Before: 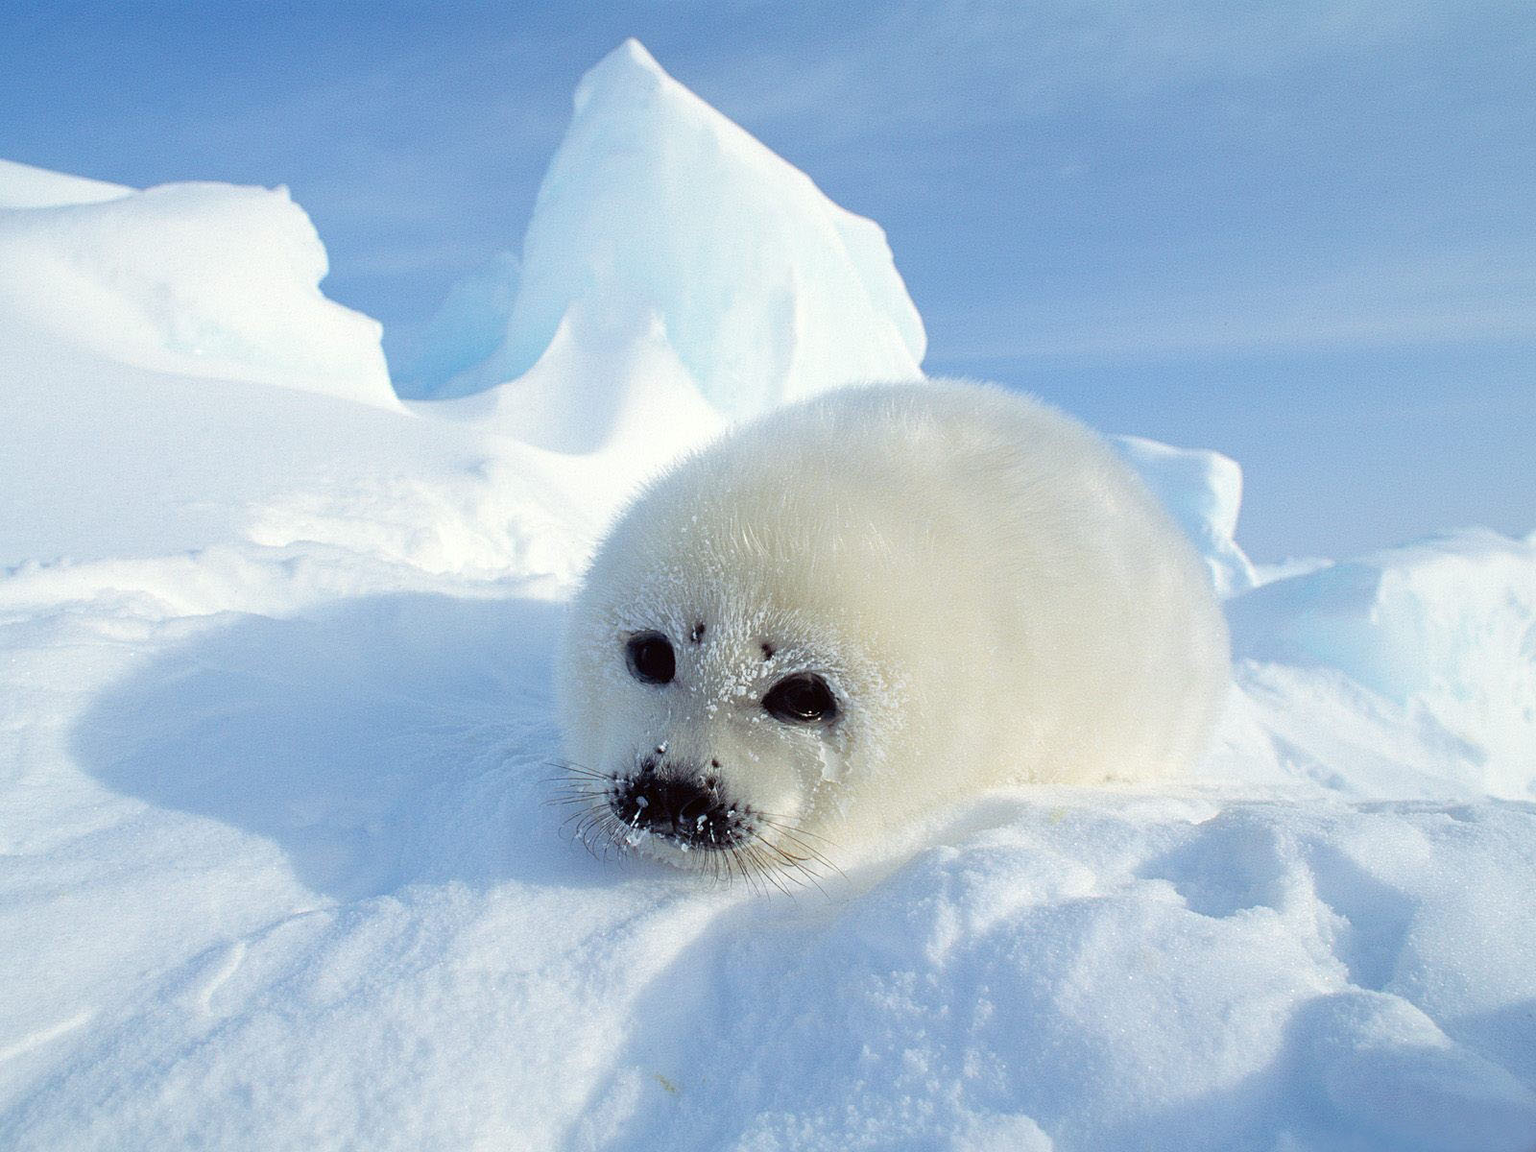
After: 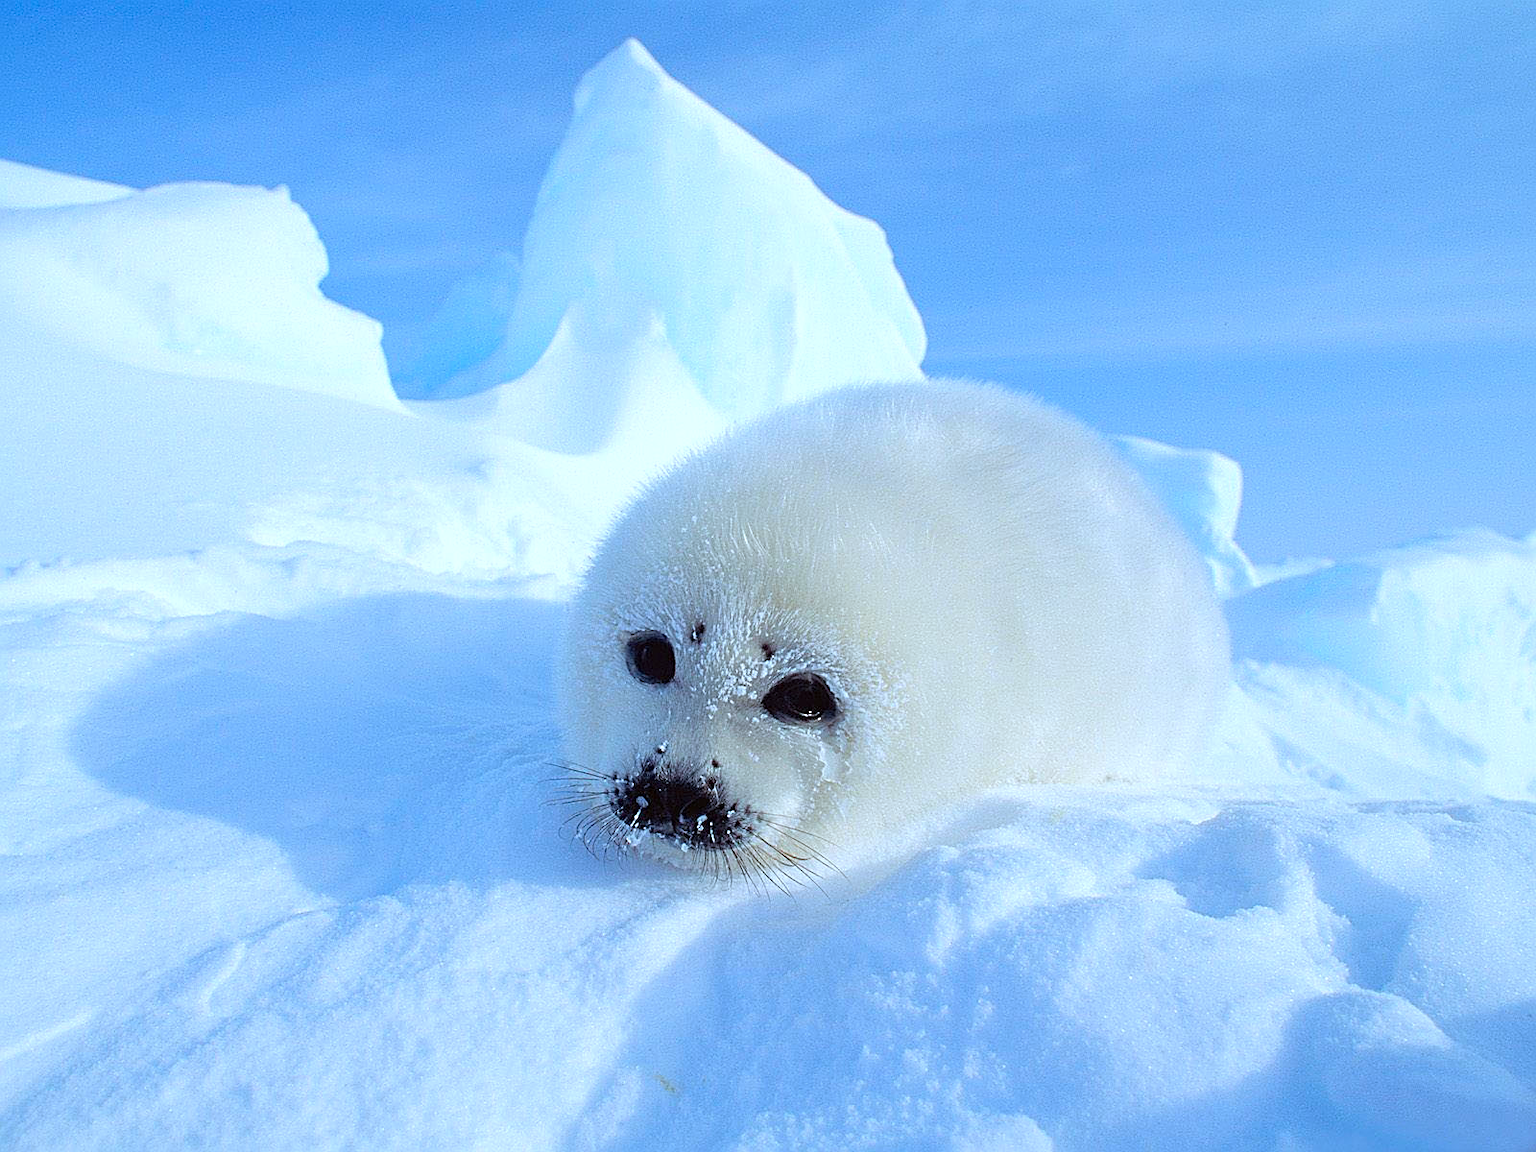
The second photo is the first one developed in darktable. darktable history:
tone equalizer: edges refinement/feathering 500, mask exposure compensation -1.57 EV, preserve details no
sharpen: on, module defaults
contrast brightness saturation: contrast 0.029, brightness 0.055, saturation 0.122
color calibration: x 0.38, y 0.389, temperature 4085.26 K
